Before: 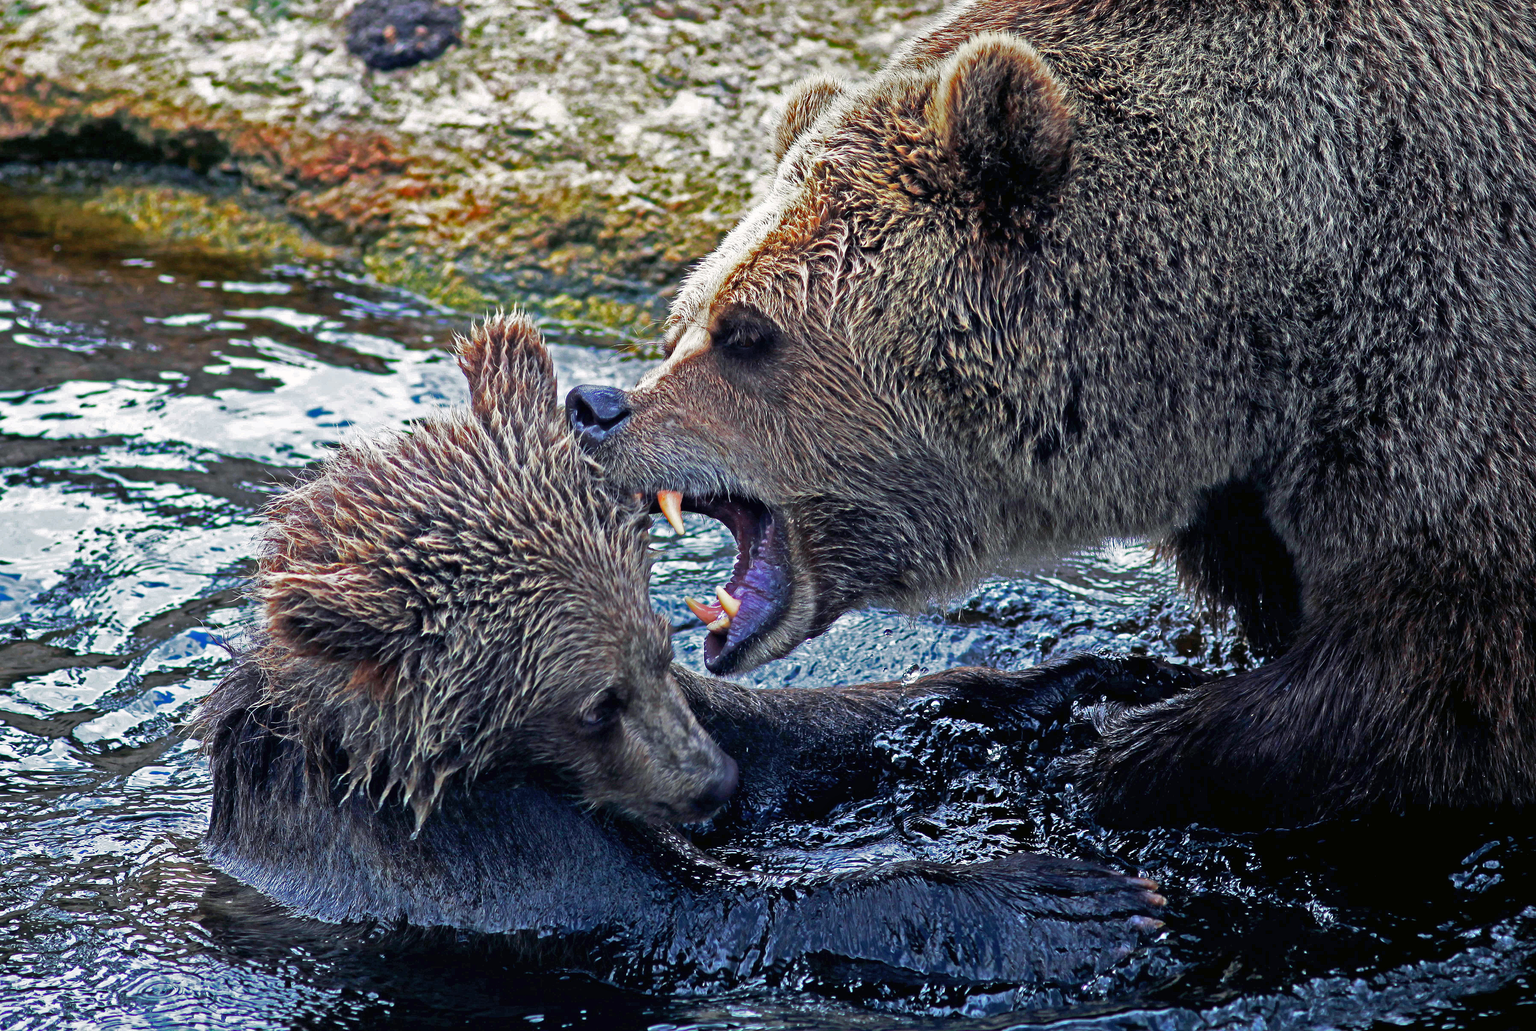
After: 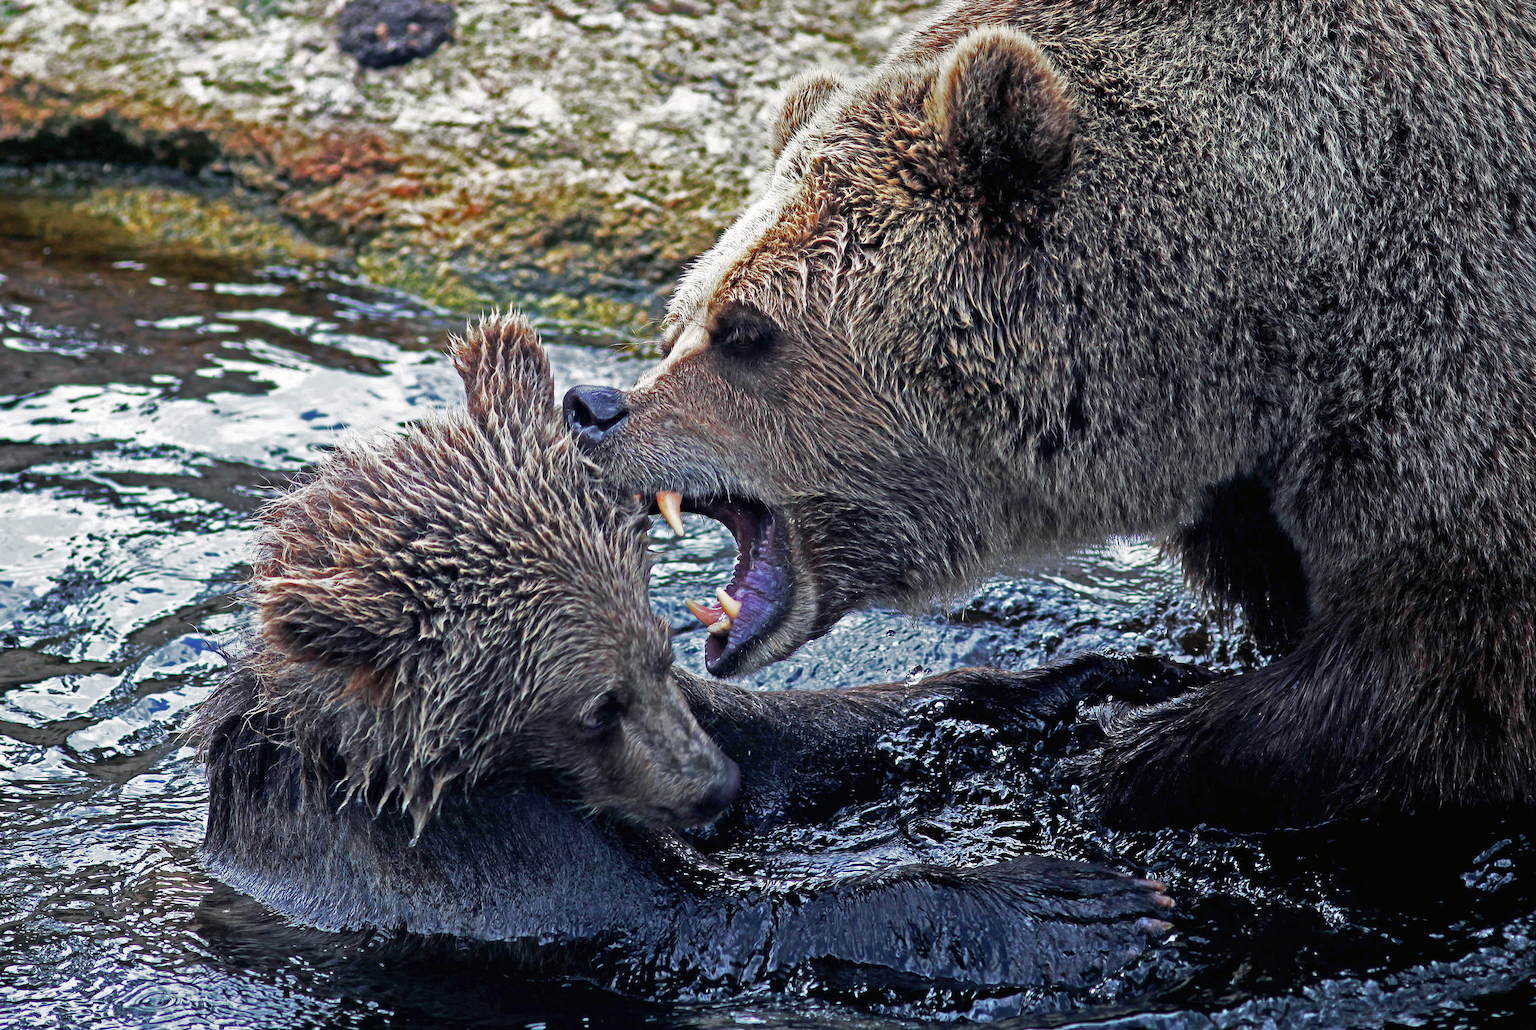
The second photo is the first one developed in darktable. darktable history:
rotate and perspective: rotation -0.45°, automatic cropping original format, crop left 0.008, crop right 0.992, crop top 0.012, crop bottom 0.988
contrast brightness saturation: saturation -0.17
